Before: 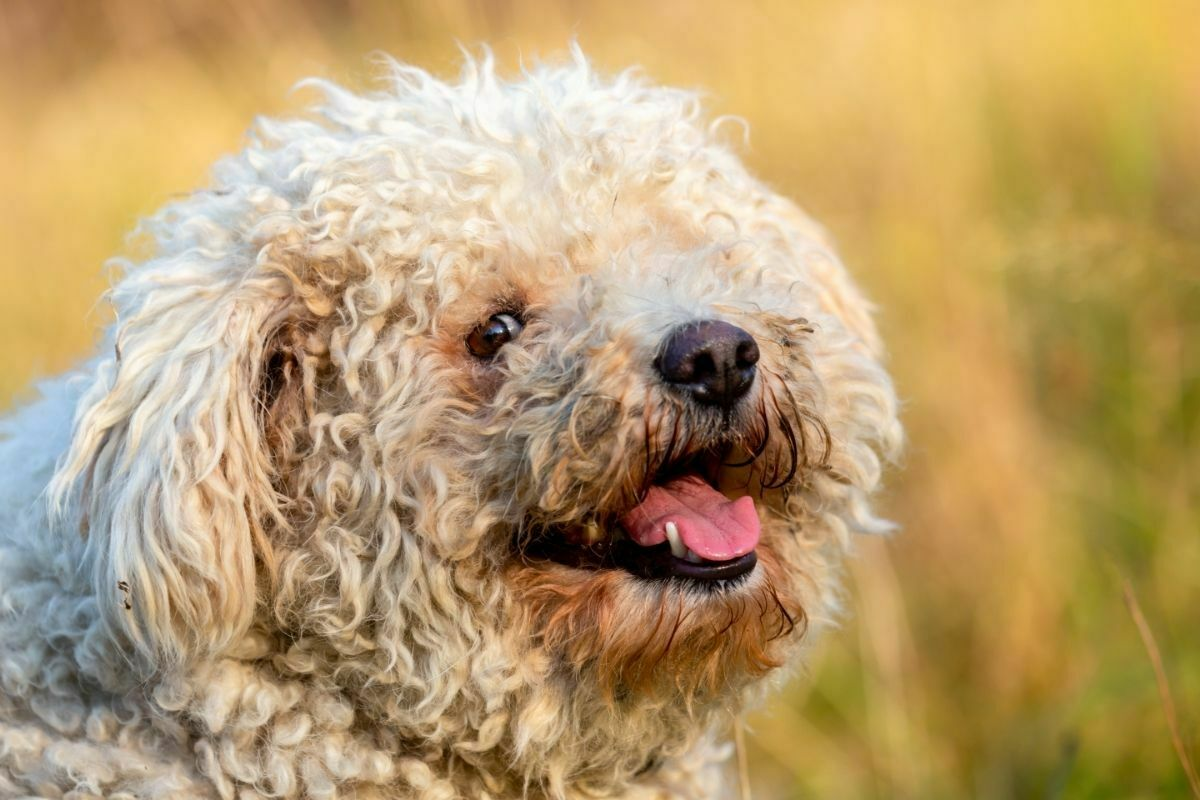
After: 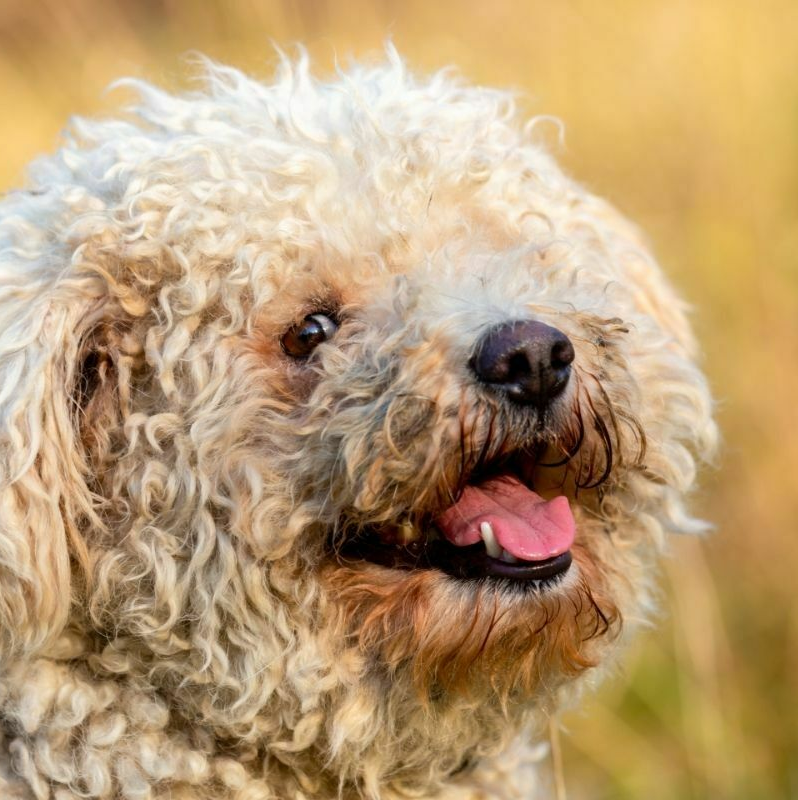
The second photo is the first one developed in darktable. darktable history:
crop and rotate: left 15.476%, right 17.979%
